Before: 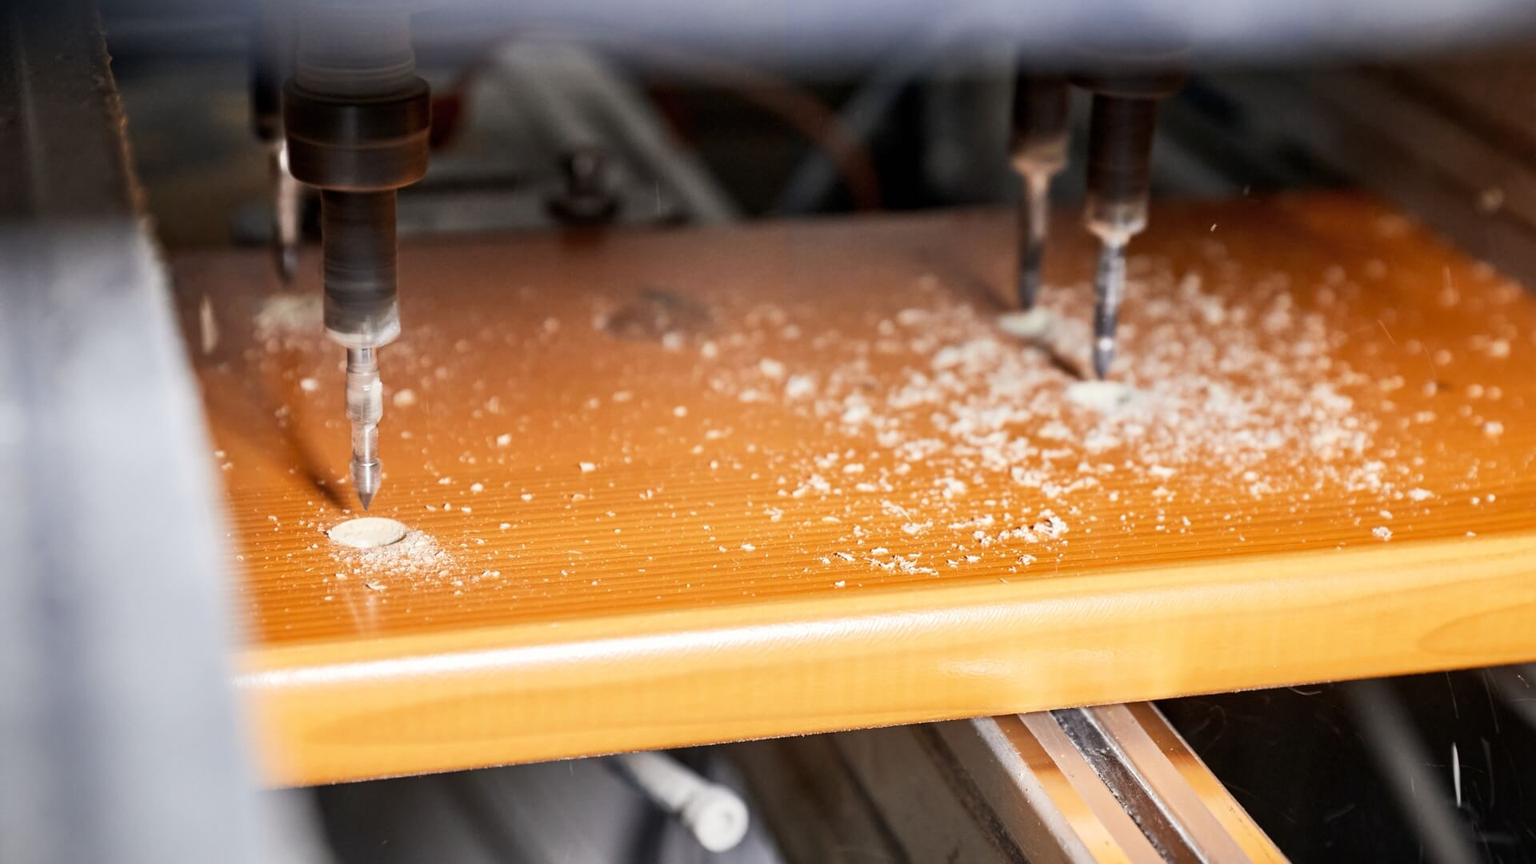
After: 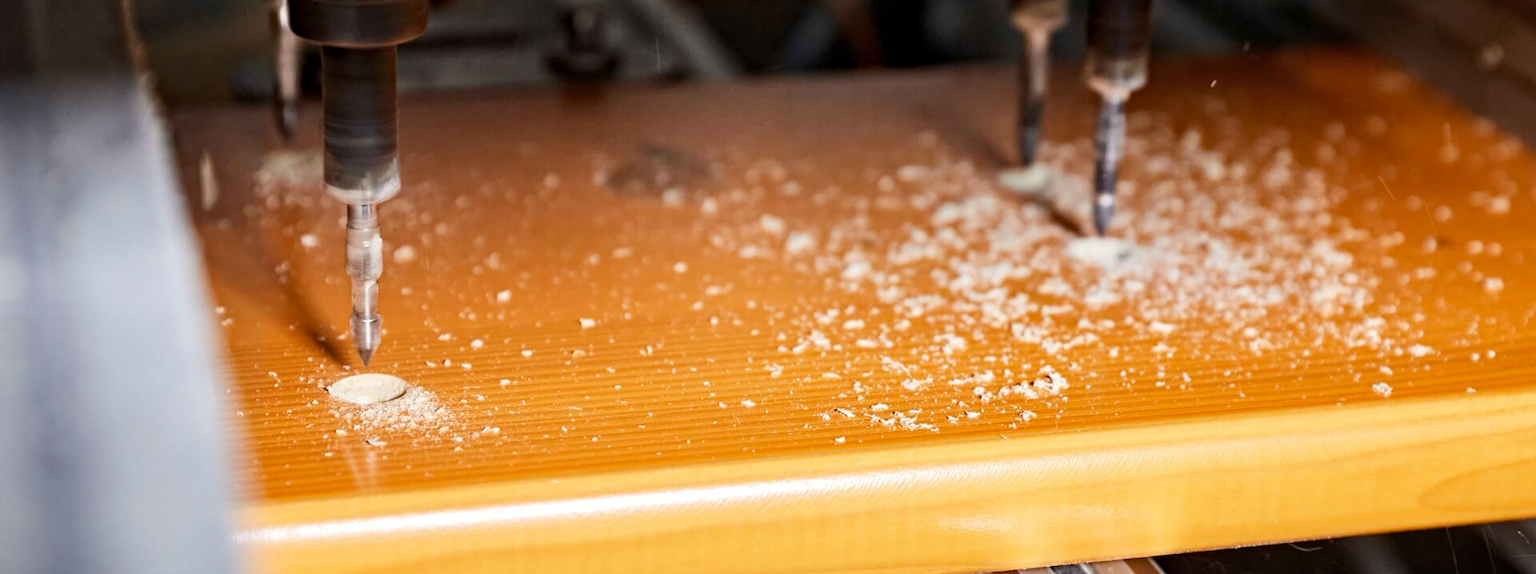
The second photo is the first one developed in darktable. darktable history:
haze removal: strength 0.29, distance 0.25, compatibility mode true, adaptive false
crop: top 16.727%, bottom 16.727%
